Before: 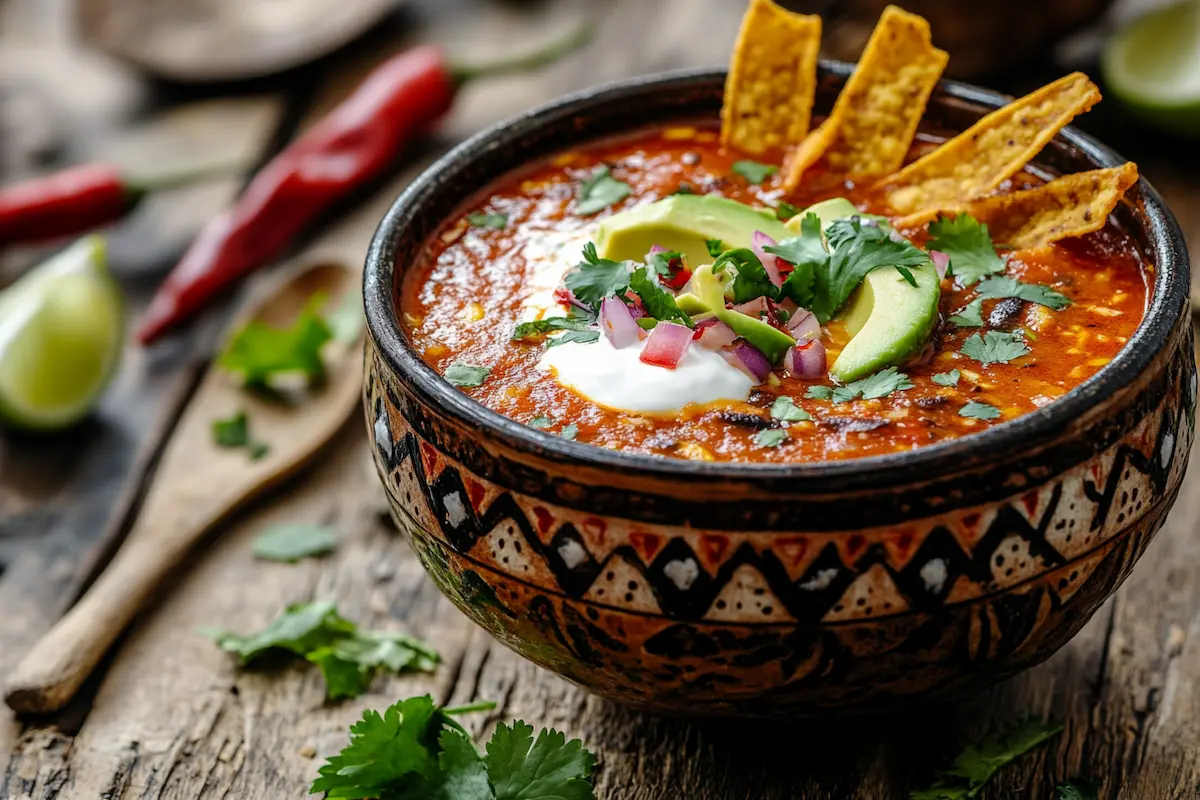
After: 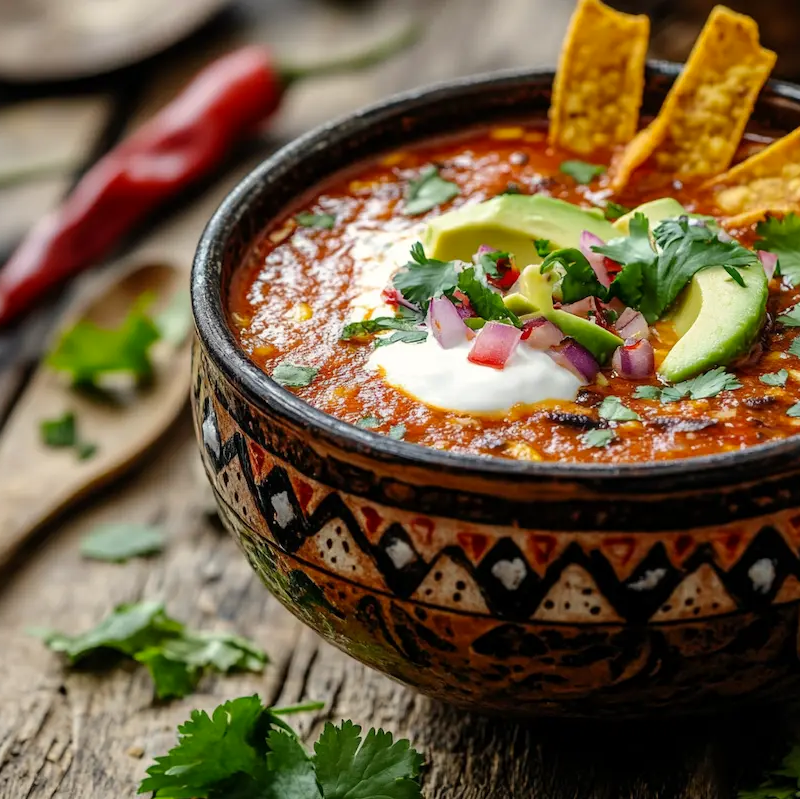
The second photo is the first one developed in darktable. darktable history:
color correction: highlights b* 3.01
crop and rotate: left 14.35%, right 18.934%
